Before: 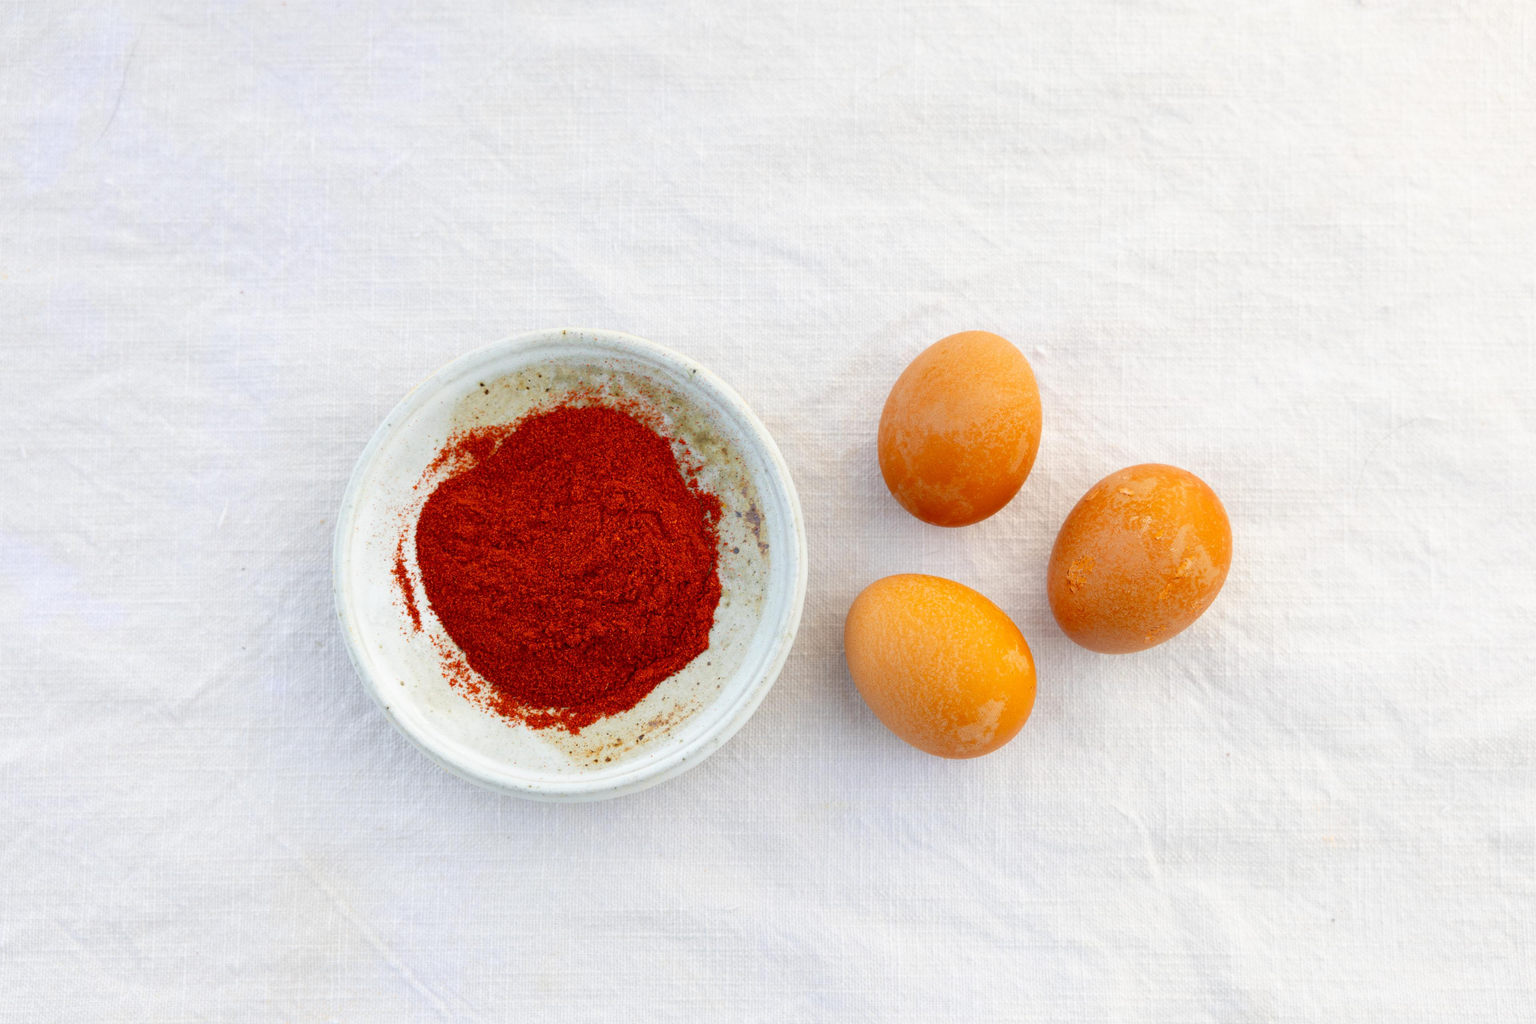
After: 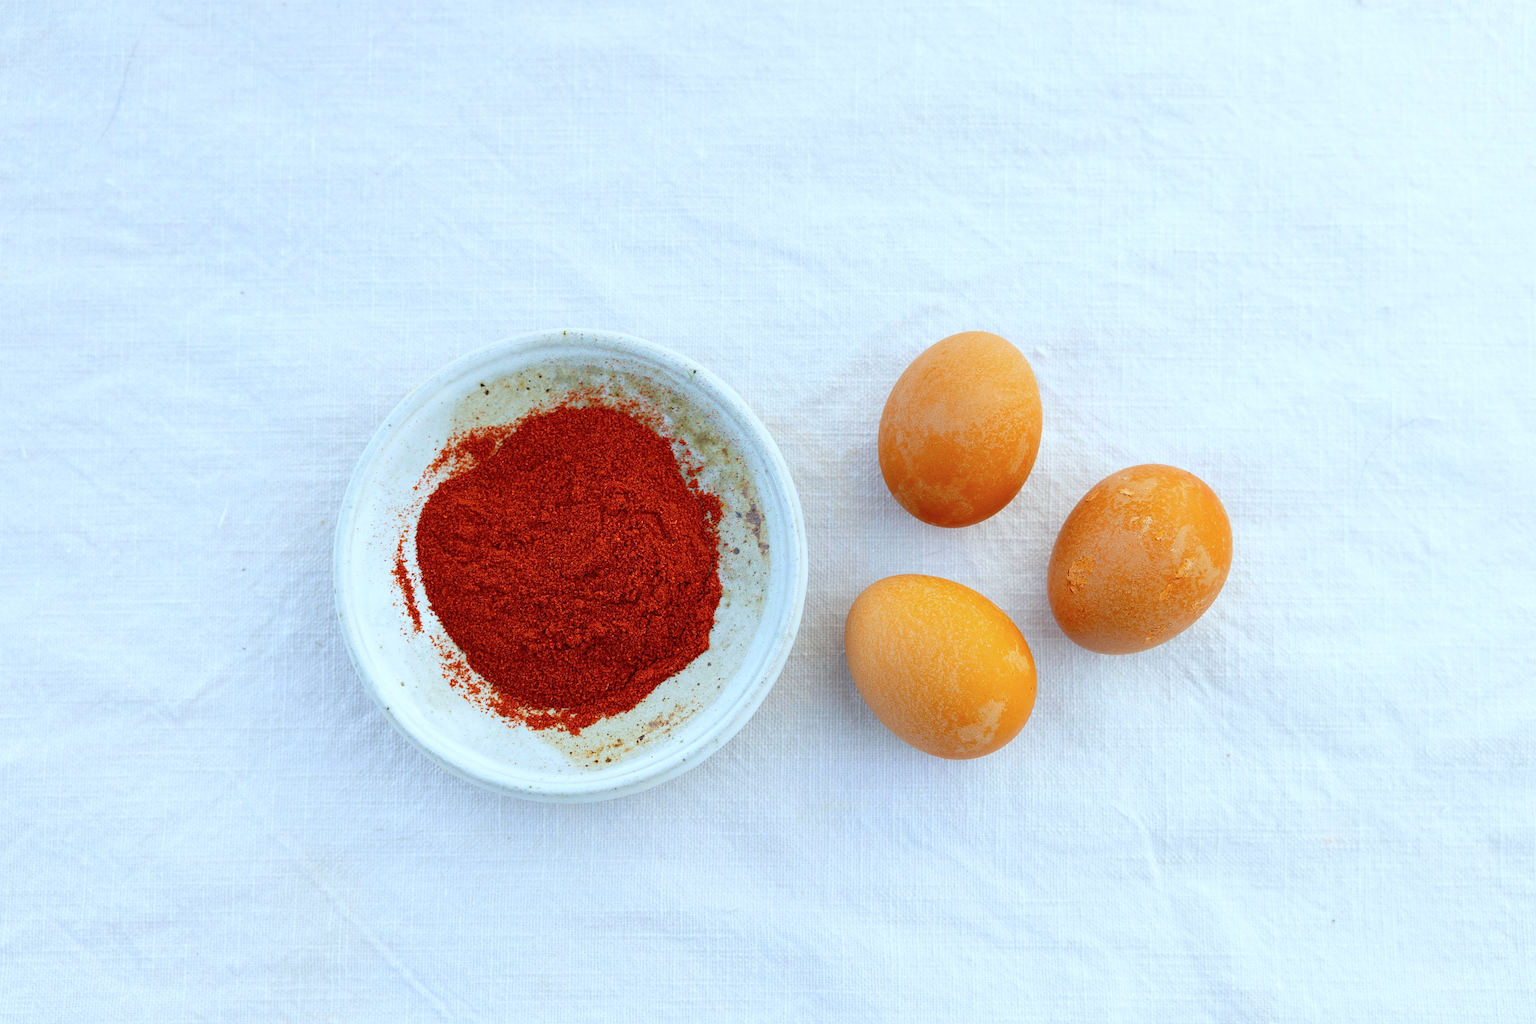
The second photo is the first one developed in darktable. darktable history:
sharpen: on, module defaults
color calibration: illuminant F (fluorescent), F source F9 (Cool White Deluxe 4150 K) – high CRI, x 0.374, y 0.373, temperature 4153.27 K
